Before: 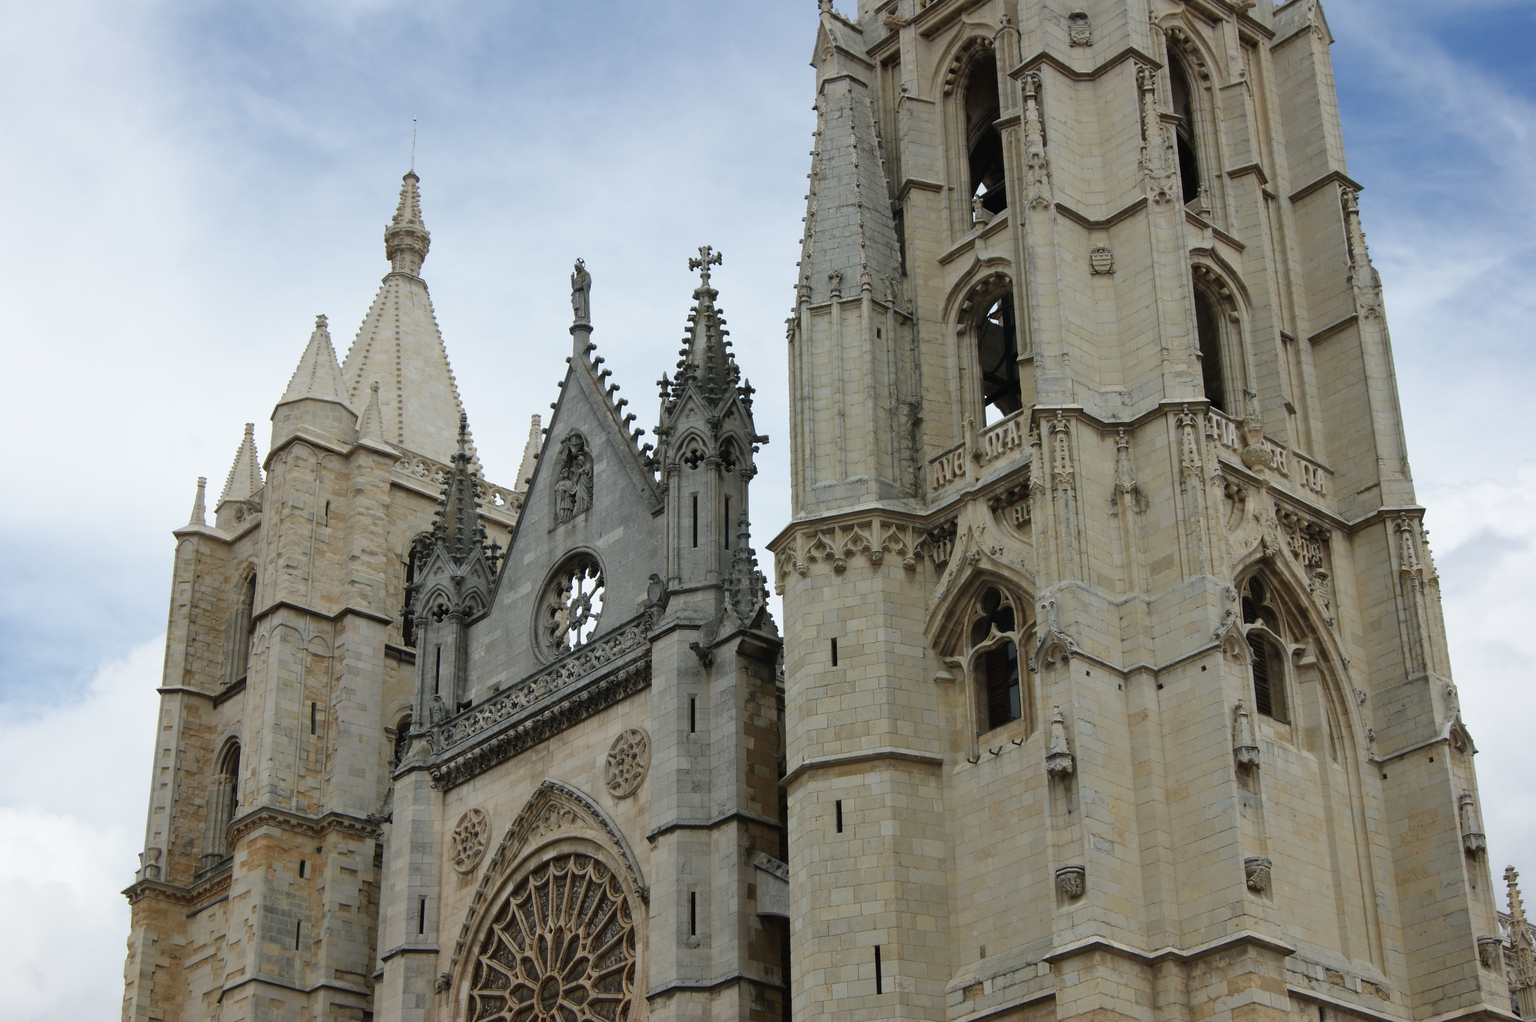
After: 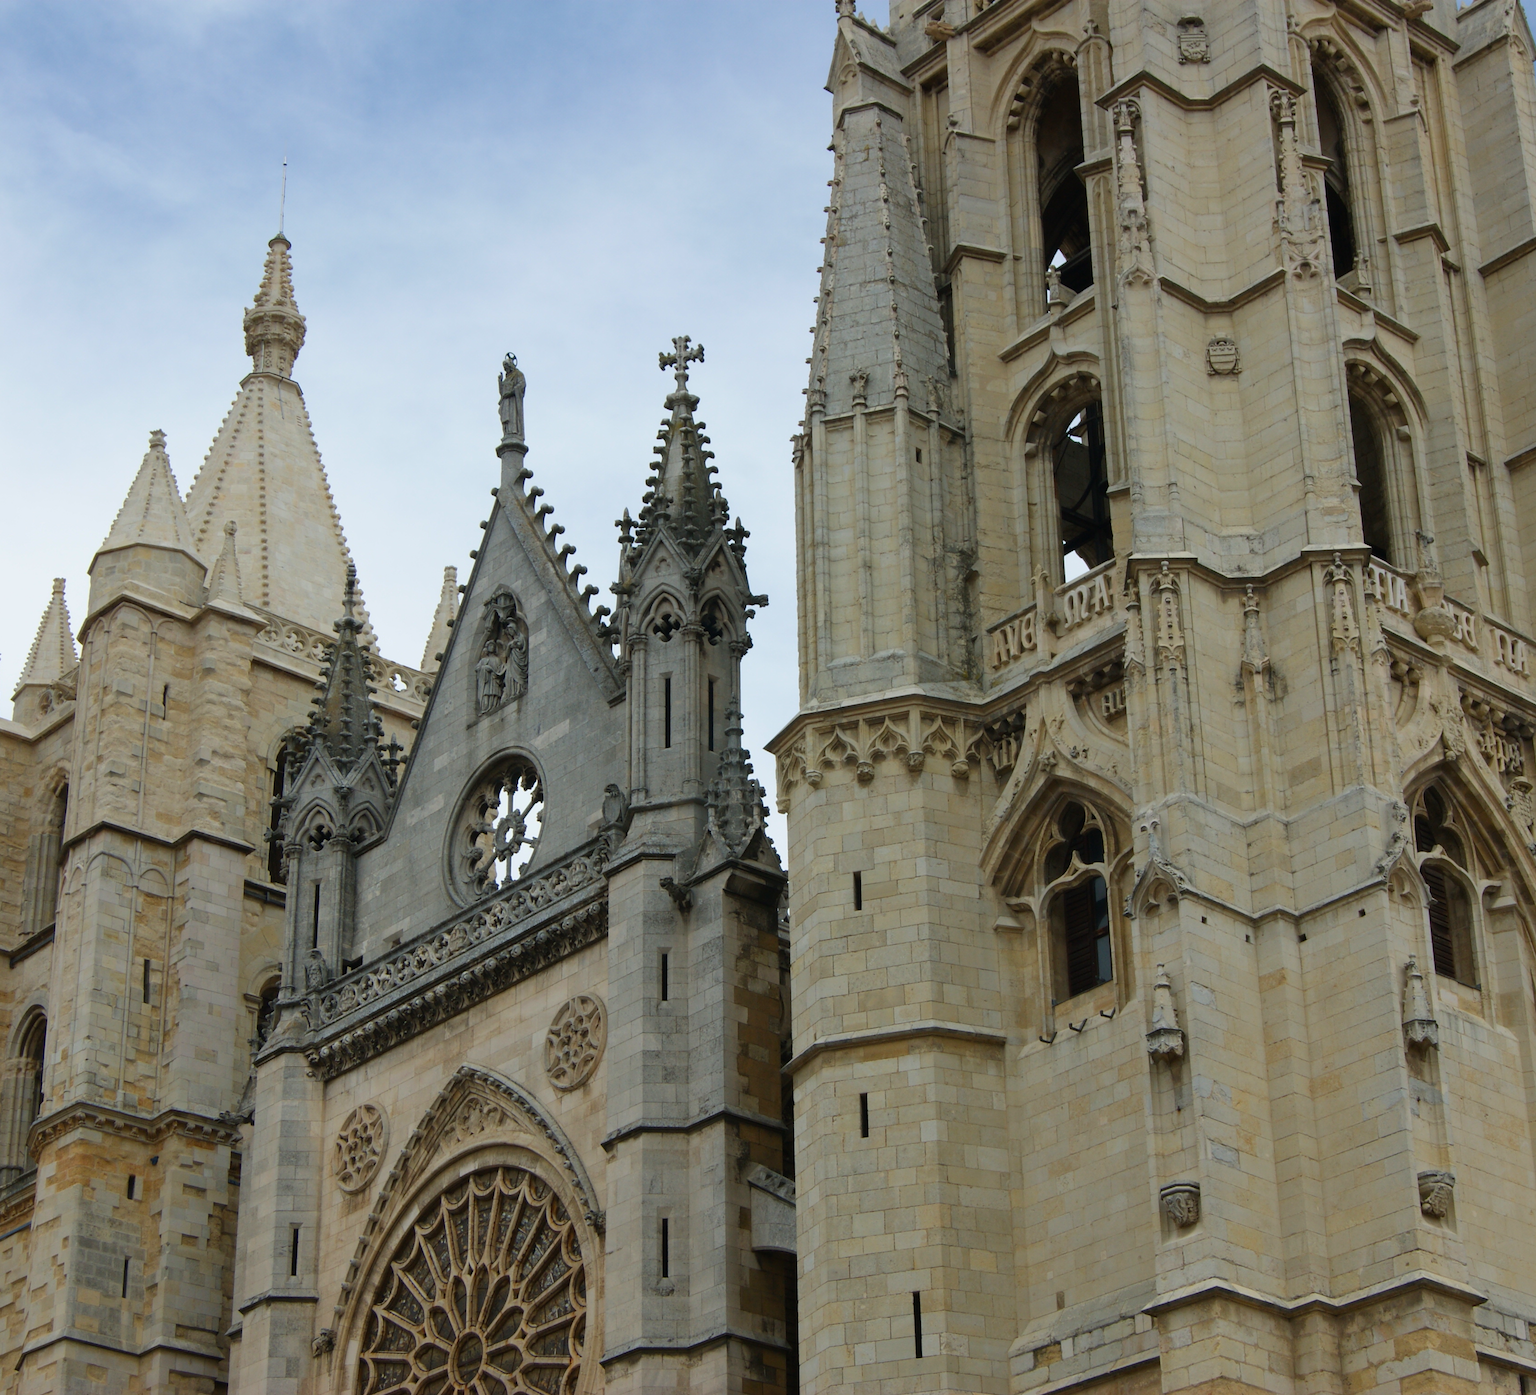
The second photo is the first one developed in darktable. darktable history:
color balance rgb: perceptual saturation grading › global saturation 20%, global vibrance 20%
exposure: exposure -0.048 EV, compensate highlight preservation false
crop: left 13.443%, right 13.31%
